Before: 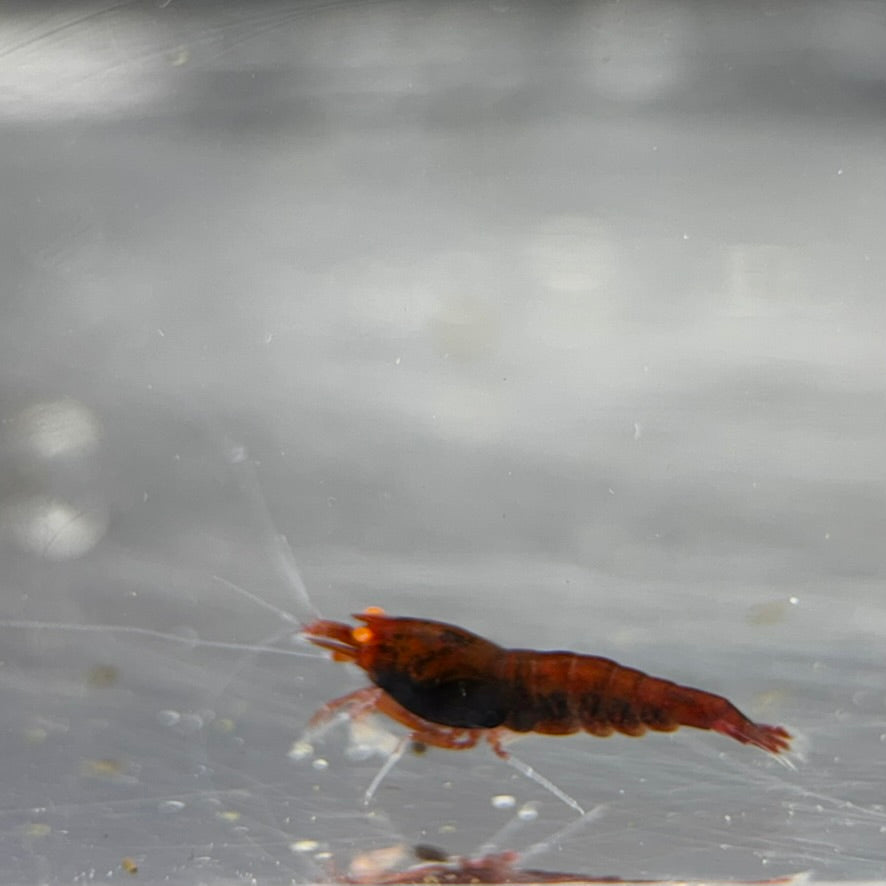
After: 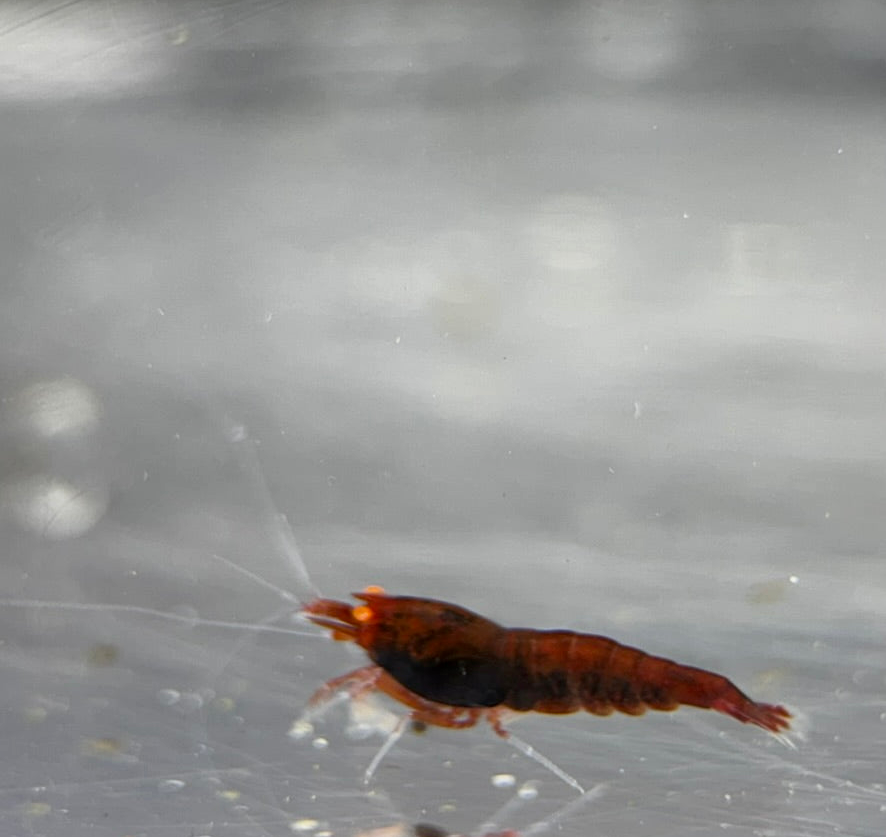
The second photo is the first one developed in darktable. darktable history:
local contrast: mode bilateral grid, contrast 20, coarseness 50, detail 120%, midtone range 0.2
crop and rotate: top 2.479%, bottom 3.018%
